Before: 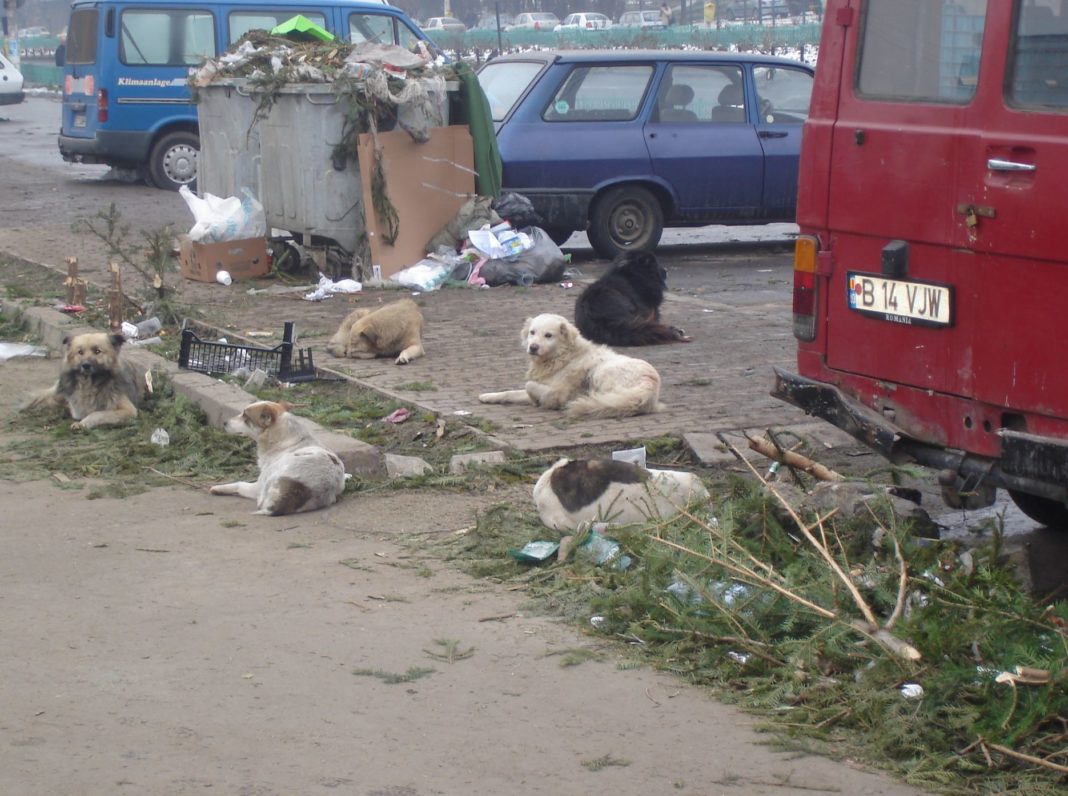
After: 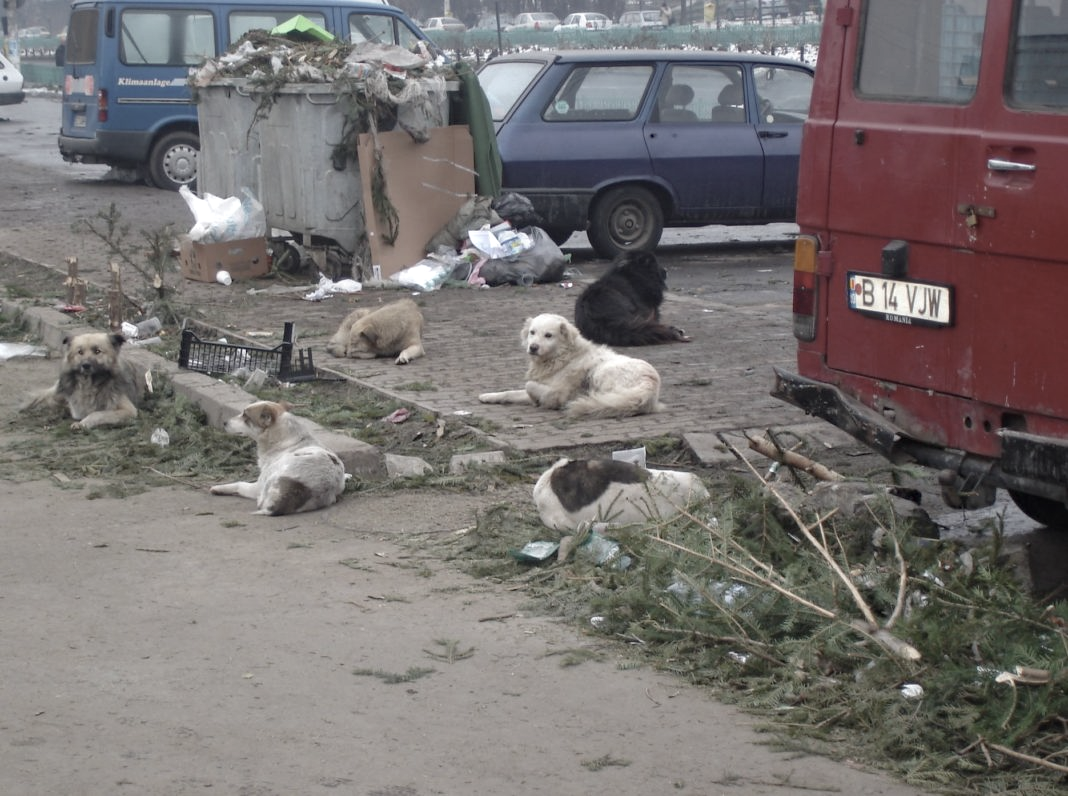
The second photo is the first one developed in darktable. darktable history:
white balance: emerald 1
exposure: exposure -0.072 EV, compensate highlight preservation false
haze removal: compatibility mode true, adaptive false
color zones: curves: ch1 [(0, 0.292) (0.001, 0.292) (0.2, 0.264) (0.4, 0.248) (0.6, 0.248) (0.8, 0.264) (0.999, 0.292) (1, 0.292)]
